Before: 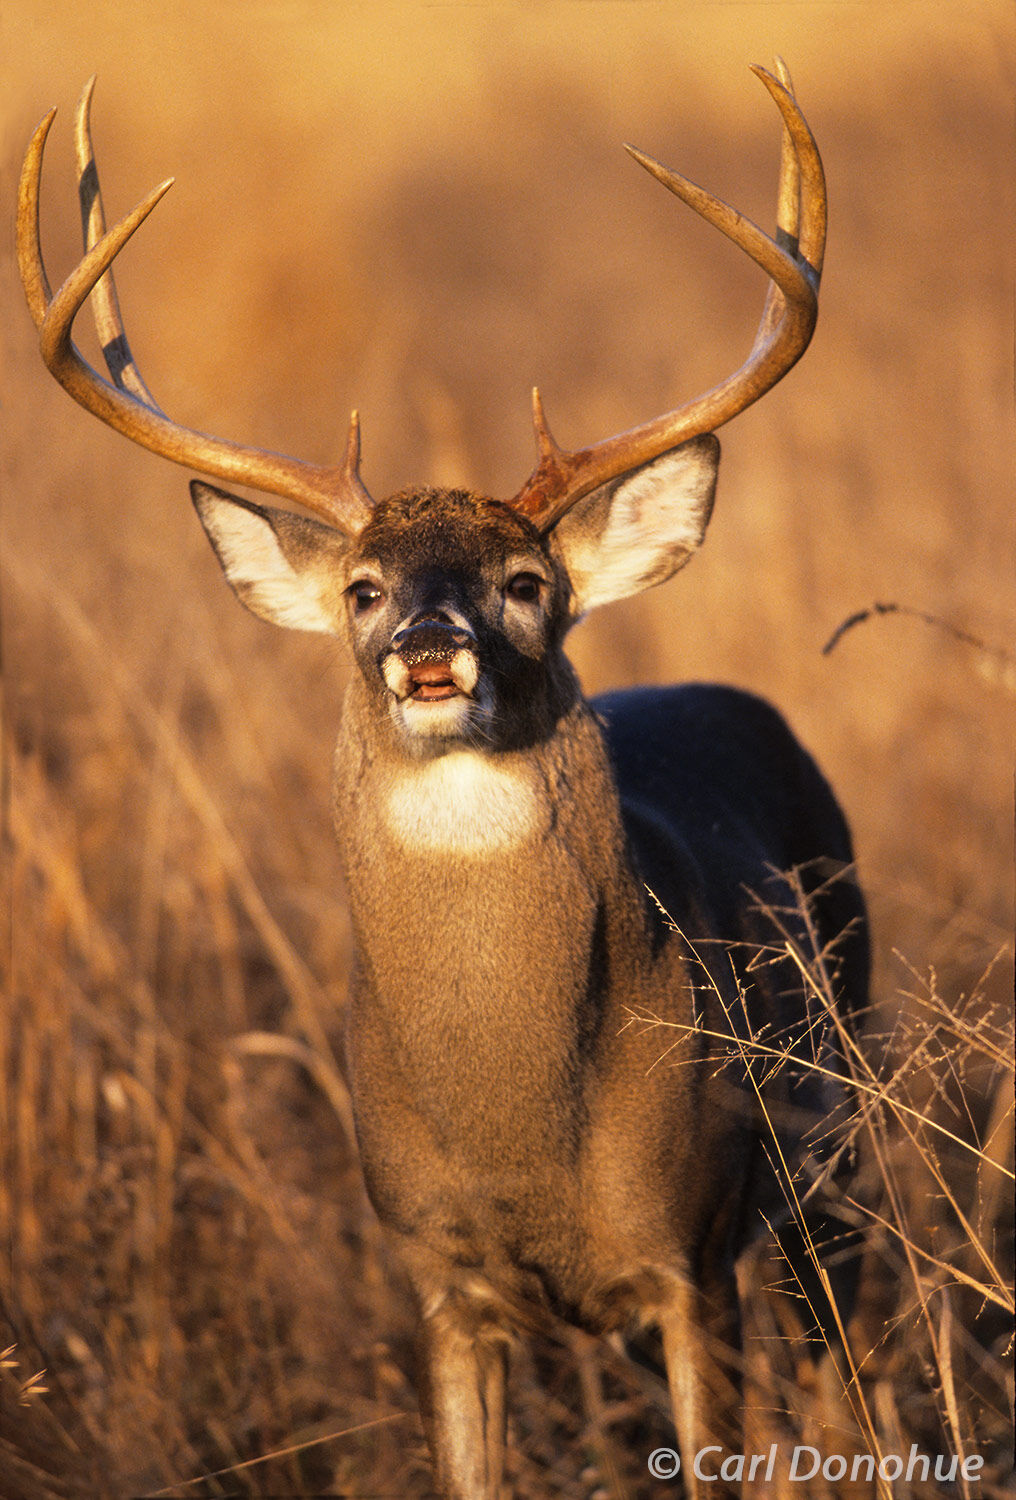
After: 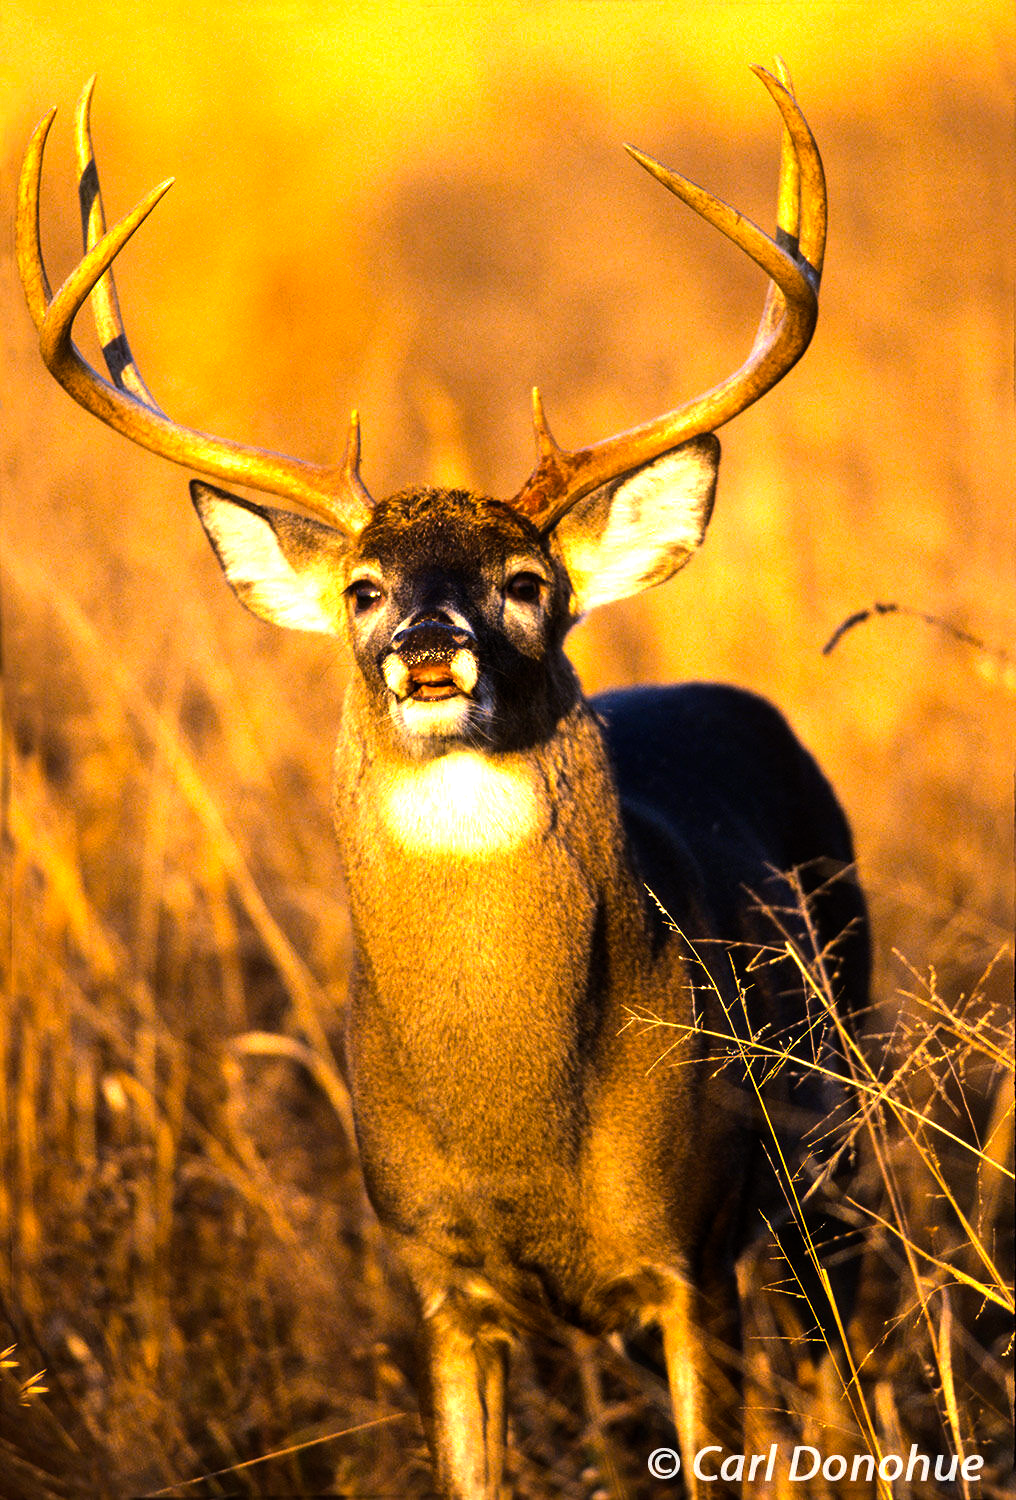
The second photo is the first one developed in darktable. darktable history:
exposure: black level correction 0.002, exposure 0.15 EV, compensate highlight preservation false
tone equalizer: -8 EV -1.08 EV, -7 EV -1.01 EV, -6 EV -0.867 EV, -5 EV -0.578 EV, -3 EV 0.578 EV, -2 EV 0.867 EV, -1 EV 1.01 EV, +0 EV 1.08 EV, edges refinement/feathering 500, mask exposure compensation -1.57 EV, preserve details no
color balance rgb: linear chroma grading › global chroma 13.3%, global vibrance 41.49%
